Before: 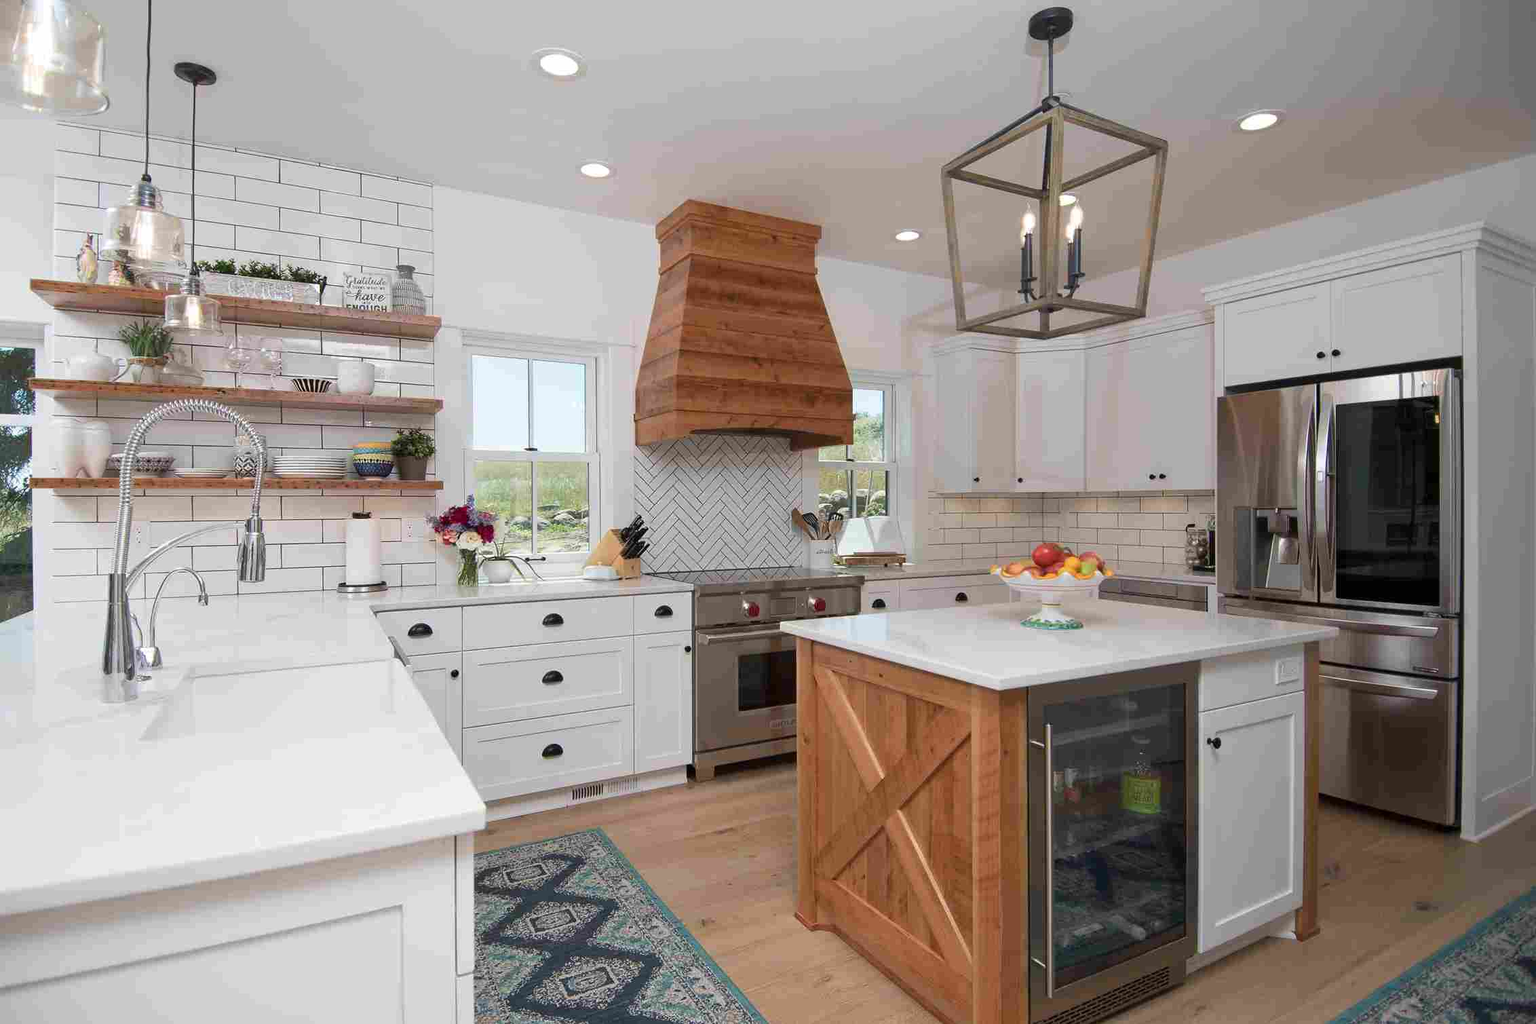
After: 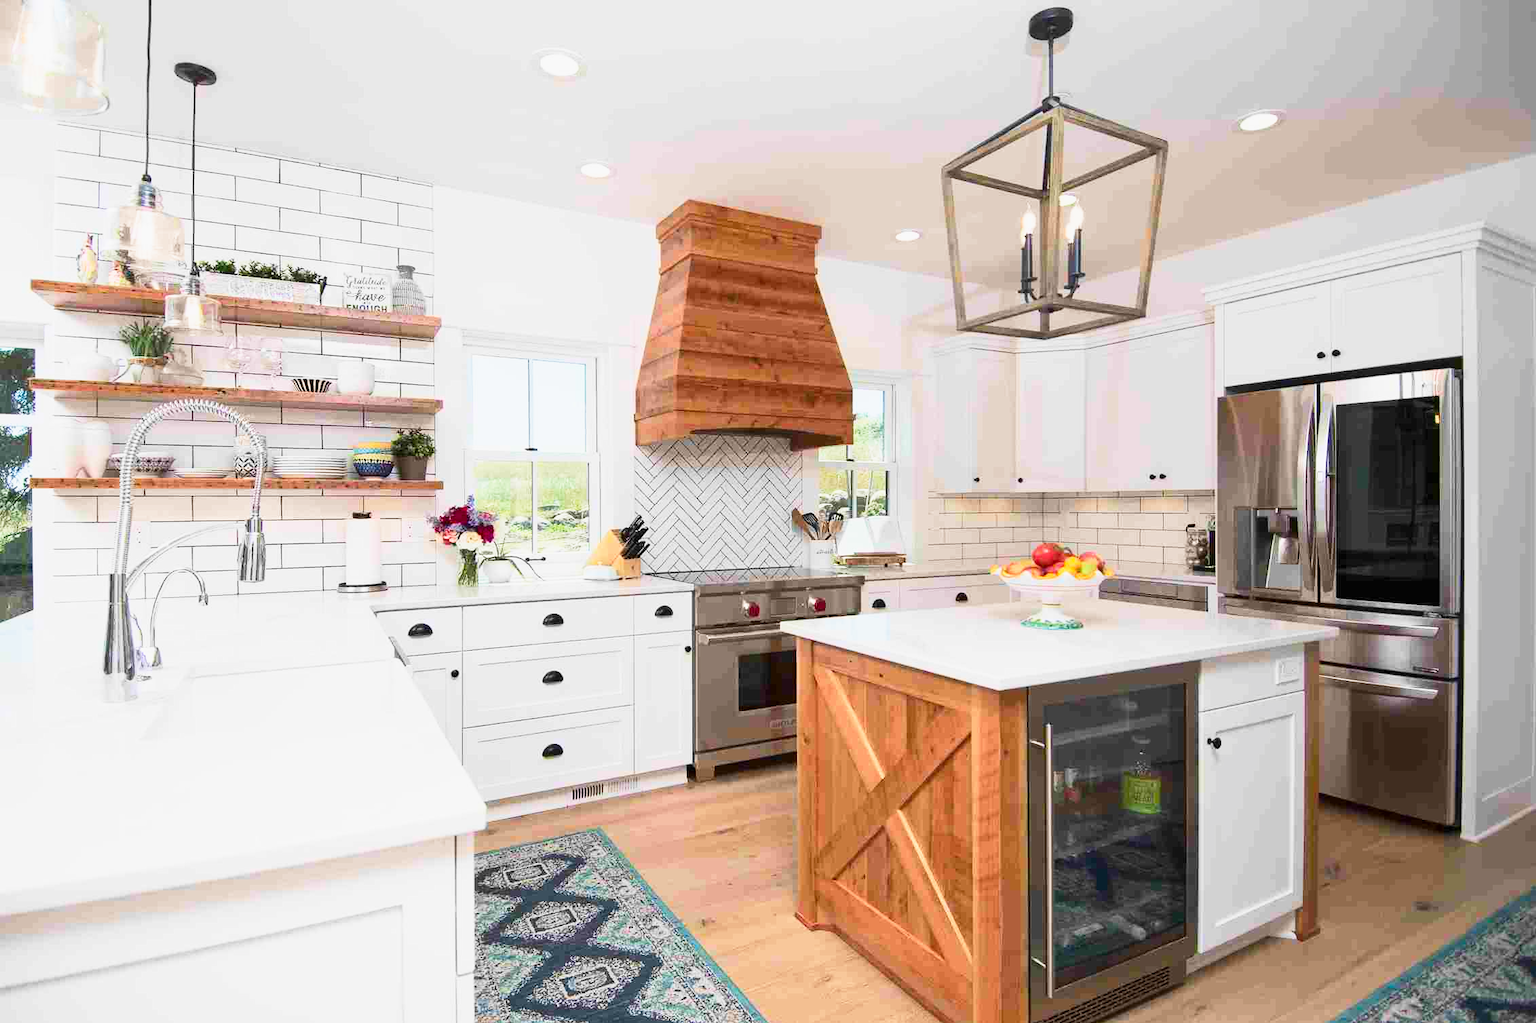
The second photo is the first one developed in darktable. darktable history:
contrast brightness saturation: contrast 0.233, brightness 0.112, saturation 0.286
base curve: curves: ch0 [(0, 0) (0.088, 0.125) (0.176, 0.251) (0.354, 0.501) (0.613, 0.749) (1, 0.877)], preserve colors none
